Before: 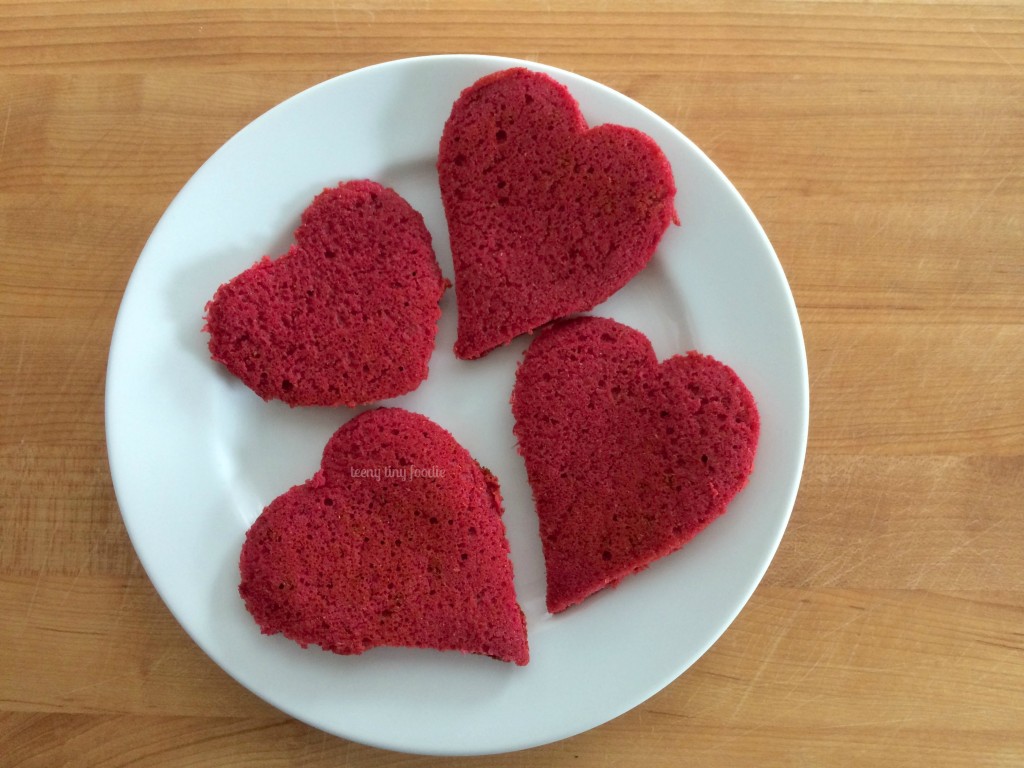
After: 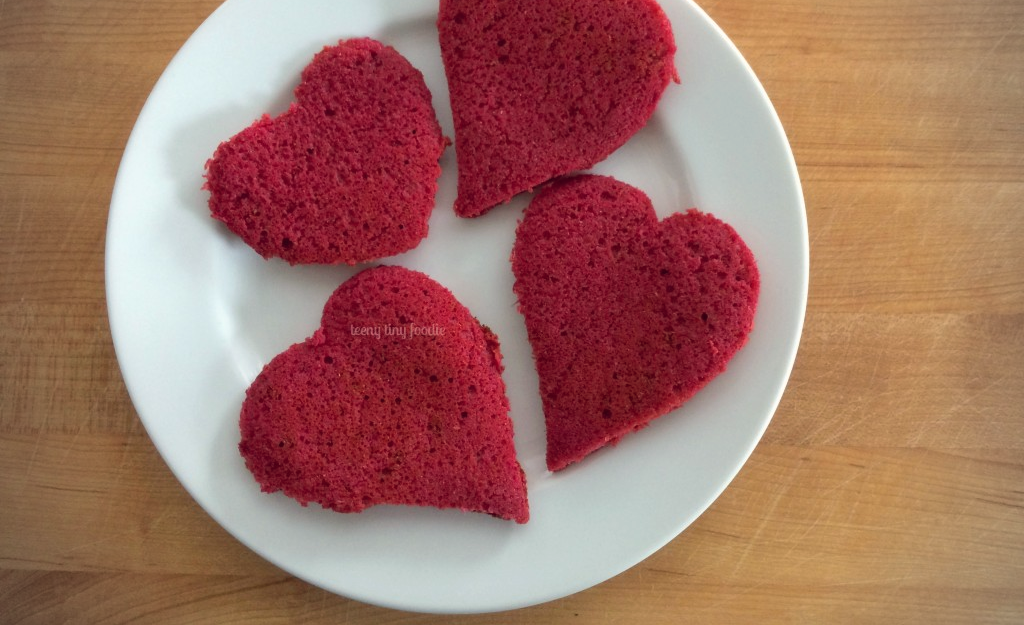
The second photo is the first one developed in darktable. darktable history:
crop and rotate: top 18.507%
color balance rgb: shadows lift › hue 87.51°, highlights gain › chroma 1.62%, highlights gain › hue 55.1°, global offset › chroma 0.06%, global offset › hue 253.66°, linear chroma grading › global chroma 0.5%
vignetting: unbound false
